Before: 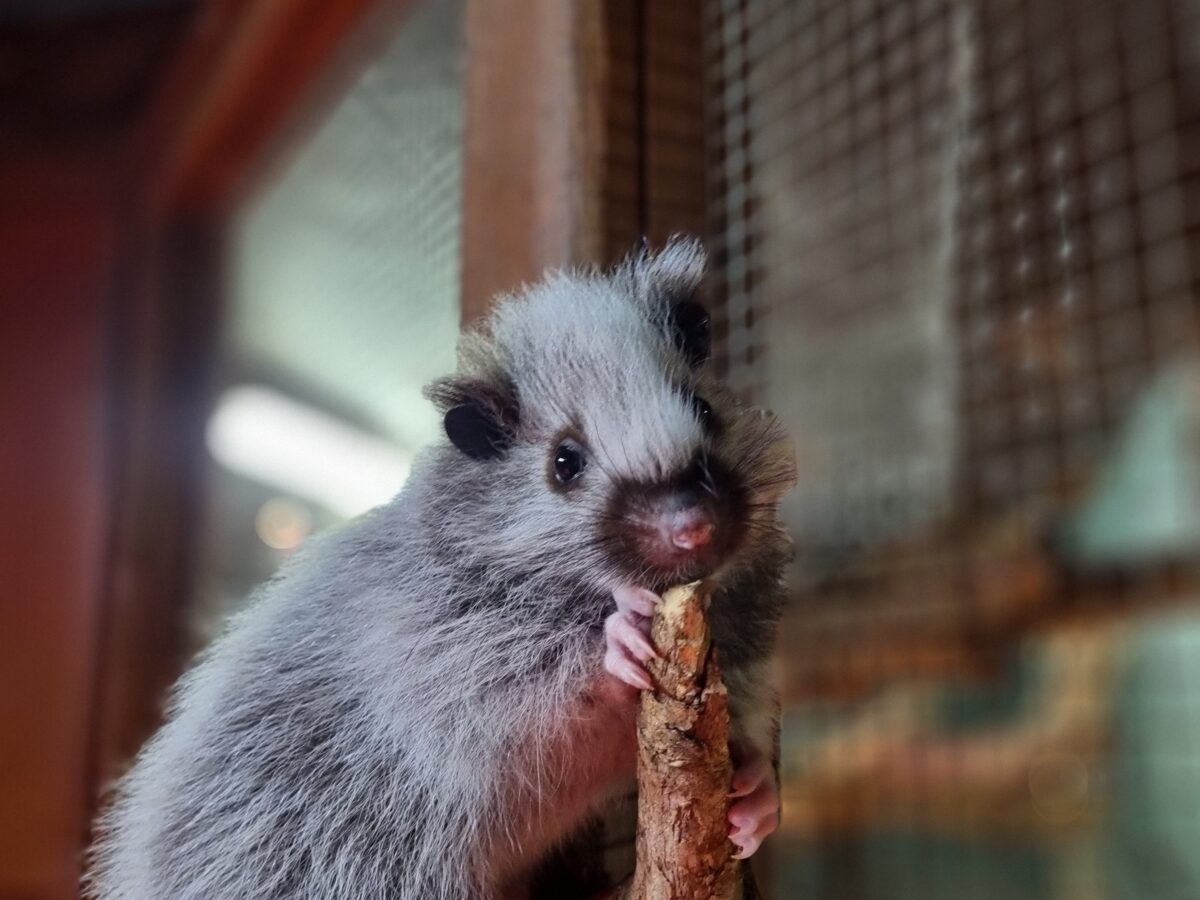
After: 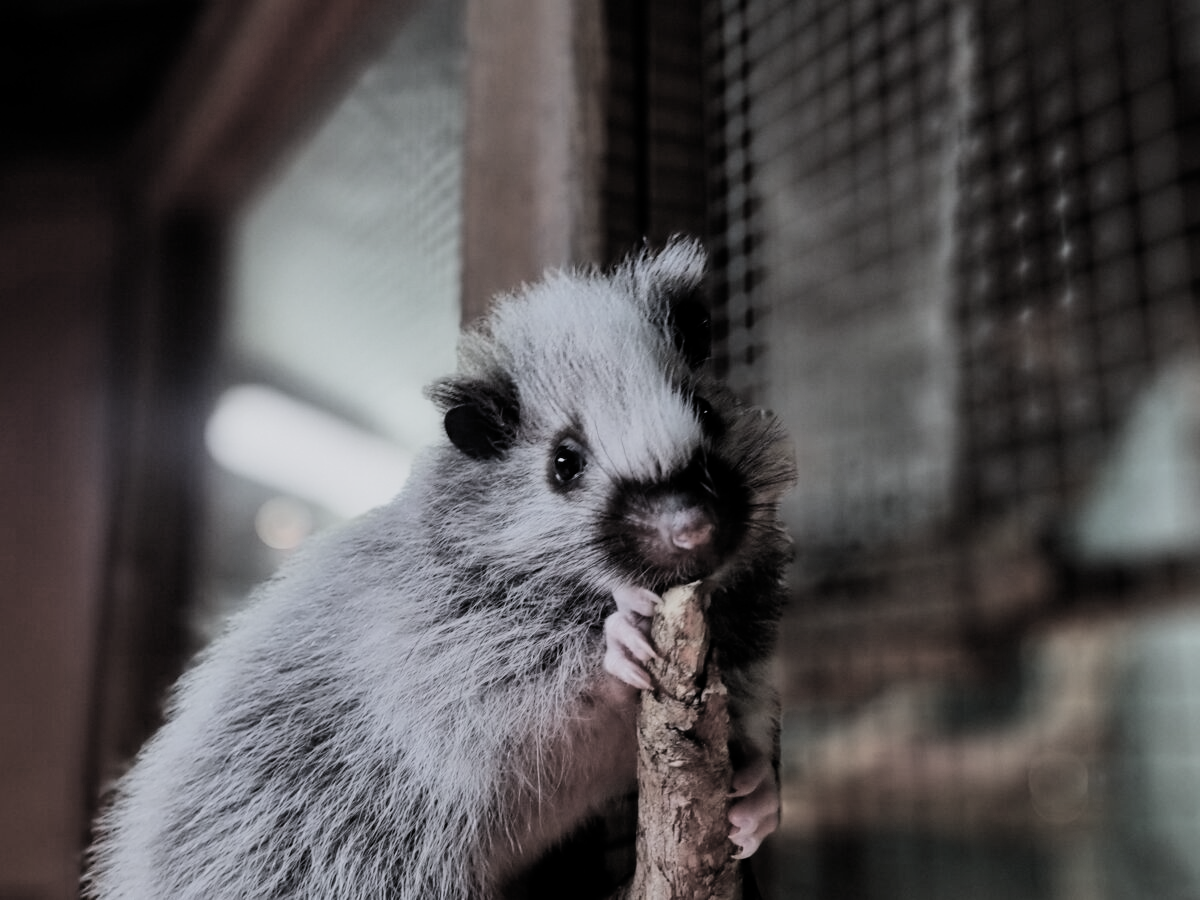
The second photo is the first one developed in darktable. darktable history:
filmic rgb: black relative exposure -5.02 EV, white relative exposure 3.96 EV, hardness 2.9, contrast 1.296, highlights saturation mix -29.72%, color science v5 (2021), iterations of high-quality reconstruction 0, contrast in shadows safe, contrast in highlights safe
color calibration: illuminant as shot in camera, x 0.358, y 0.373, temperature 4628.91 K
